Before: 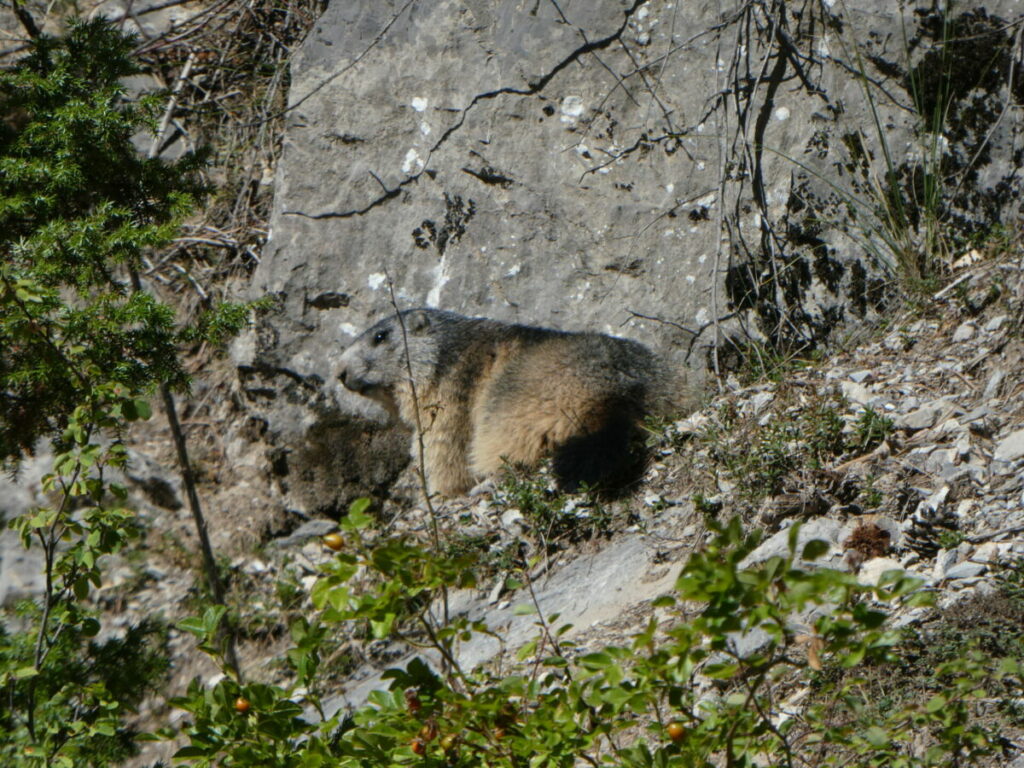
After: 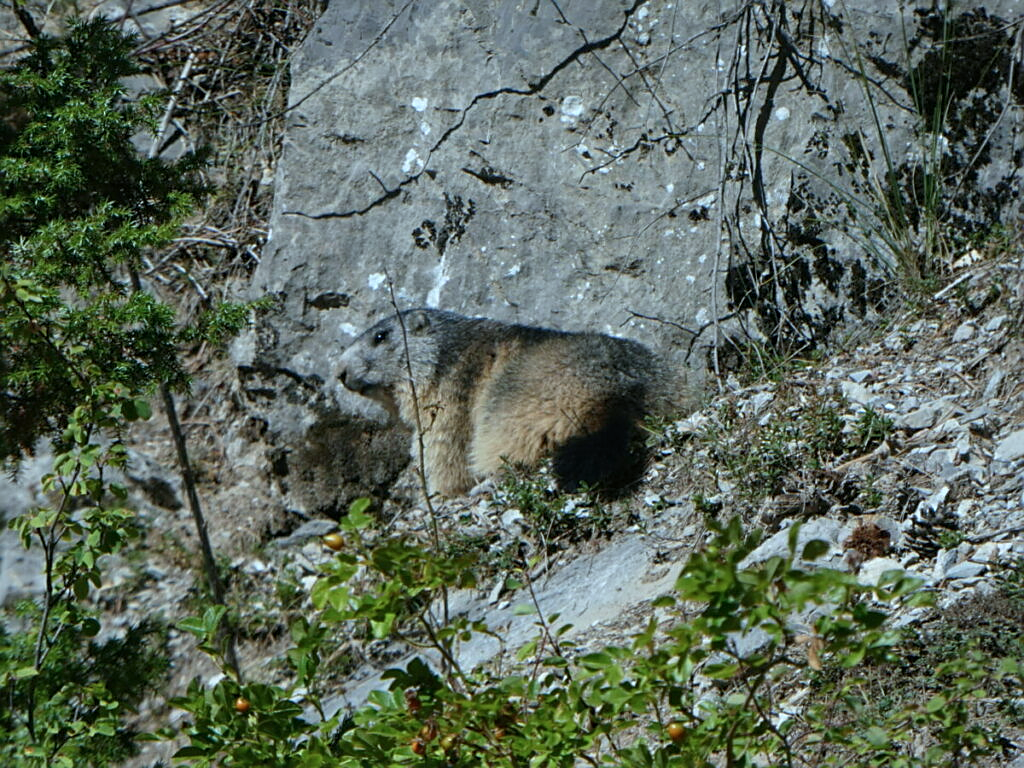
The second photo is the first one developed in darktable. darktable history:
color calibration: illuminant F (fluorescent), F source F9 (Cool White Deluxe 4150 K) – high CRI, x 0.374, y 0.373, temperature 4158.34 K
sharpen: on, module defaults
